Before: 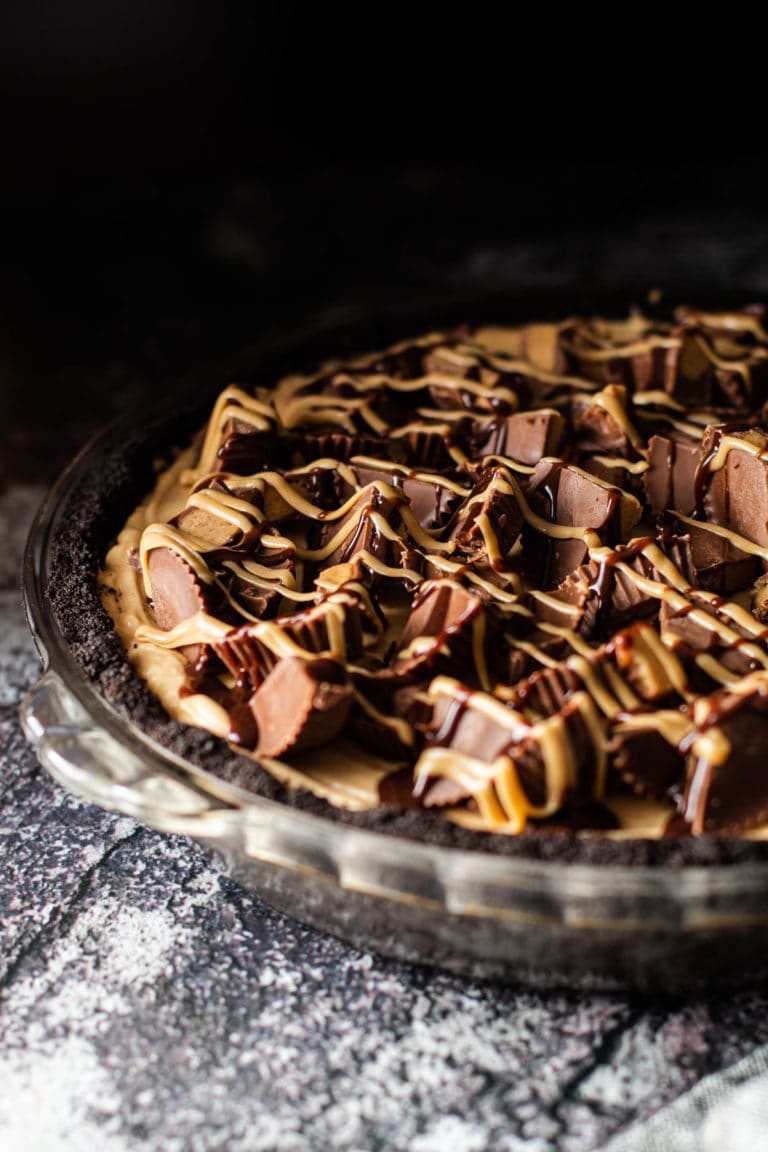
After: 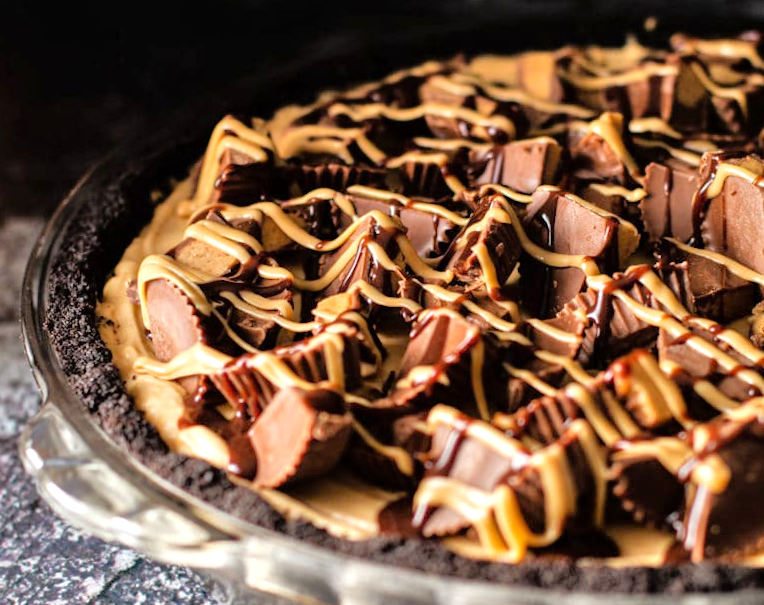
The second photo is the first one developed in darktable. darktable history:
rotate and perspective: rotation -0.45°, automatic cropping original format, crop left 0.008, crop right 0.992, crop top 0.012, crop bottom 0.988
shadows and highlights: shadows 35, highlights -35, soften with gaussian
crop and rotate: top 23.043%, bottom 23.437%
exposure: exposure 0.2 EV, compensate highlight preservation false
tone equalizer: -7 EV 0.15 EV, -6 EV 0.6 EV, -5 EV 1.15 EV, -4 EV 1.33 EV, -3 EV 1.15 EV, -2 EV 0.6 EV, -1 EV 0.15 EV, mask exposure compensation -0.5 EV
